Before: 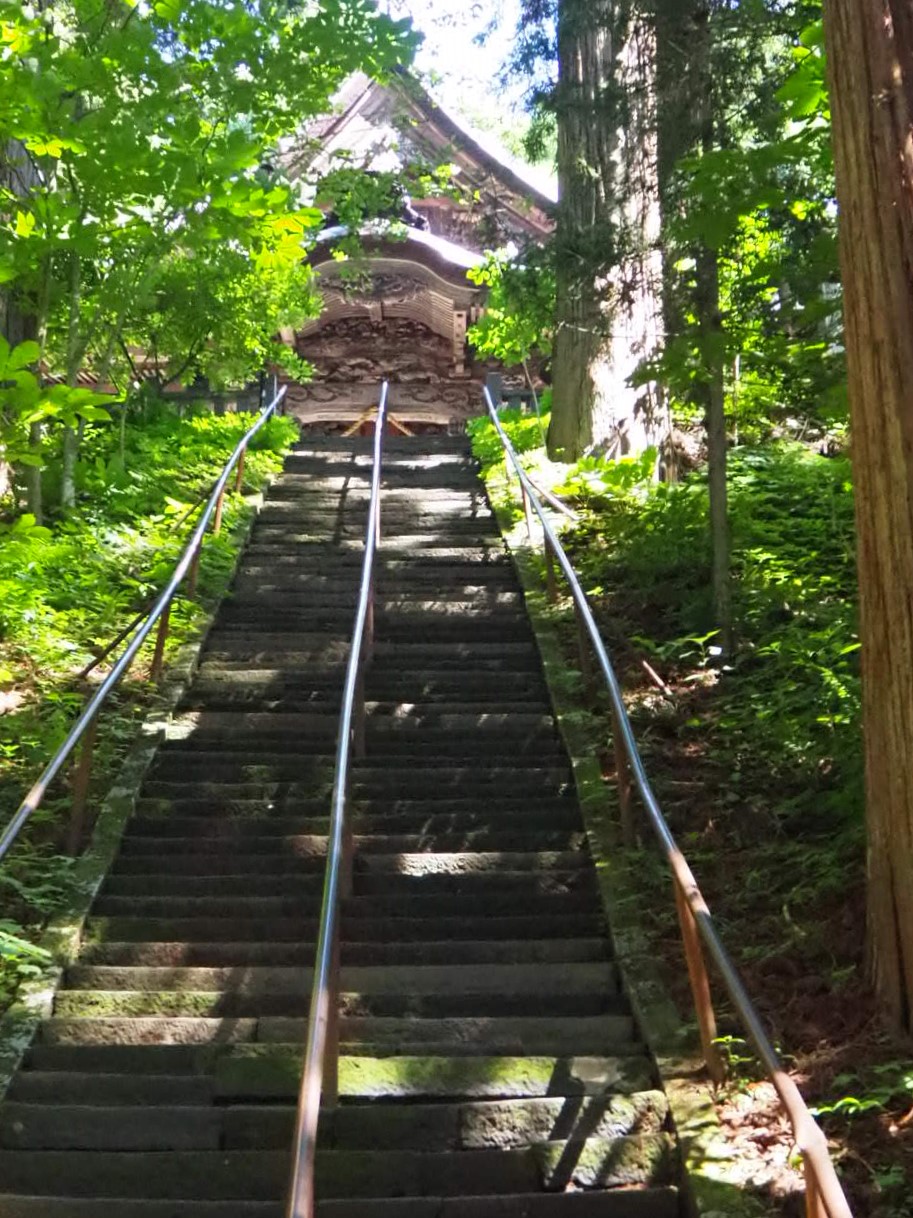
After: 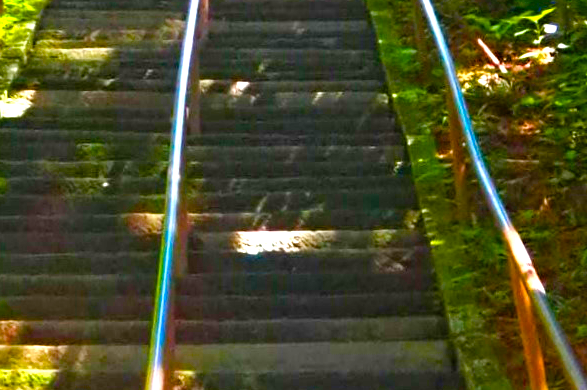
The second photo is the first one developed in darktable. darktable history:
levels: levels [0, 0.435, 0.917]
crop: left 18.091%, top 51.13%, right 17.525%, bottom 16.85%
color balance rgb: linear chroma grading › global chroma 25%, perceptual saturation grading › global saturation 40%, perceptual saturation grading › highlights -50%, perceptual saturation grading › shadows 30%, perceptual brilliance grading › global brilliance 25%, global vibrance 60%
